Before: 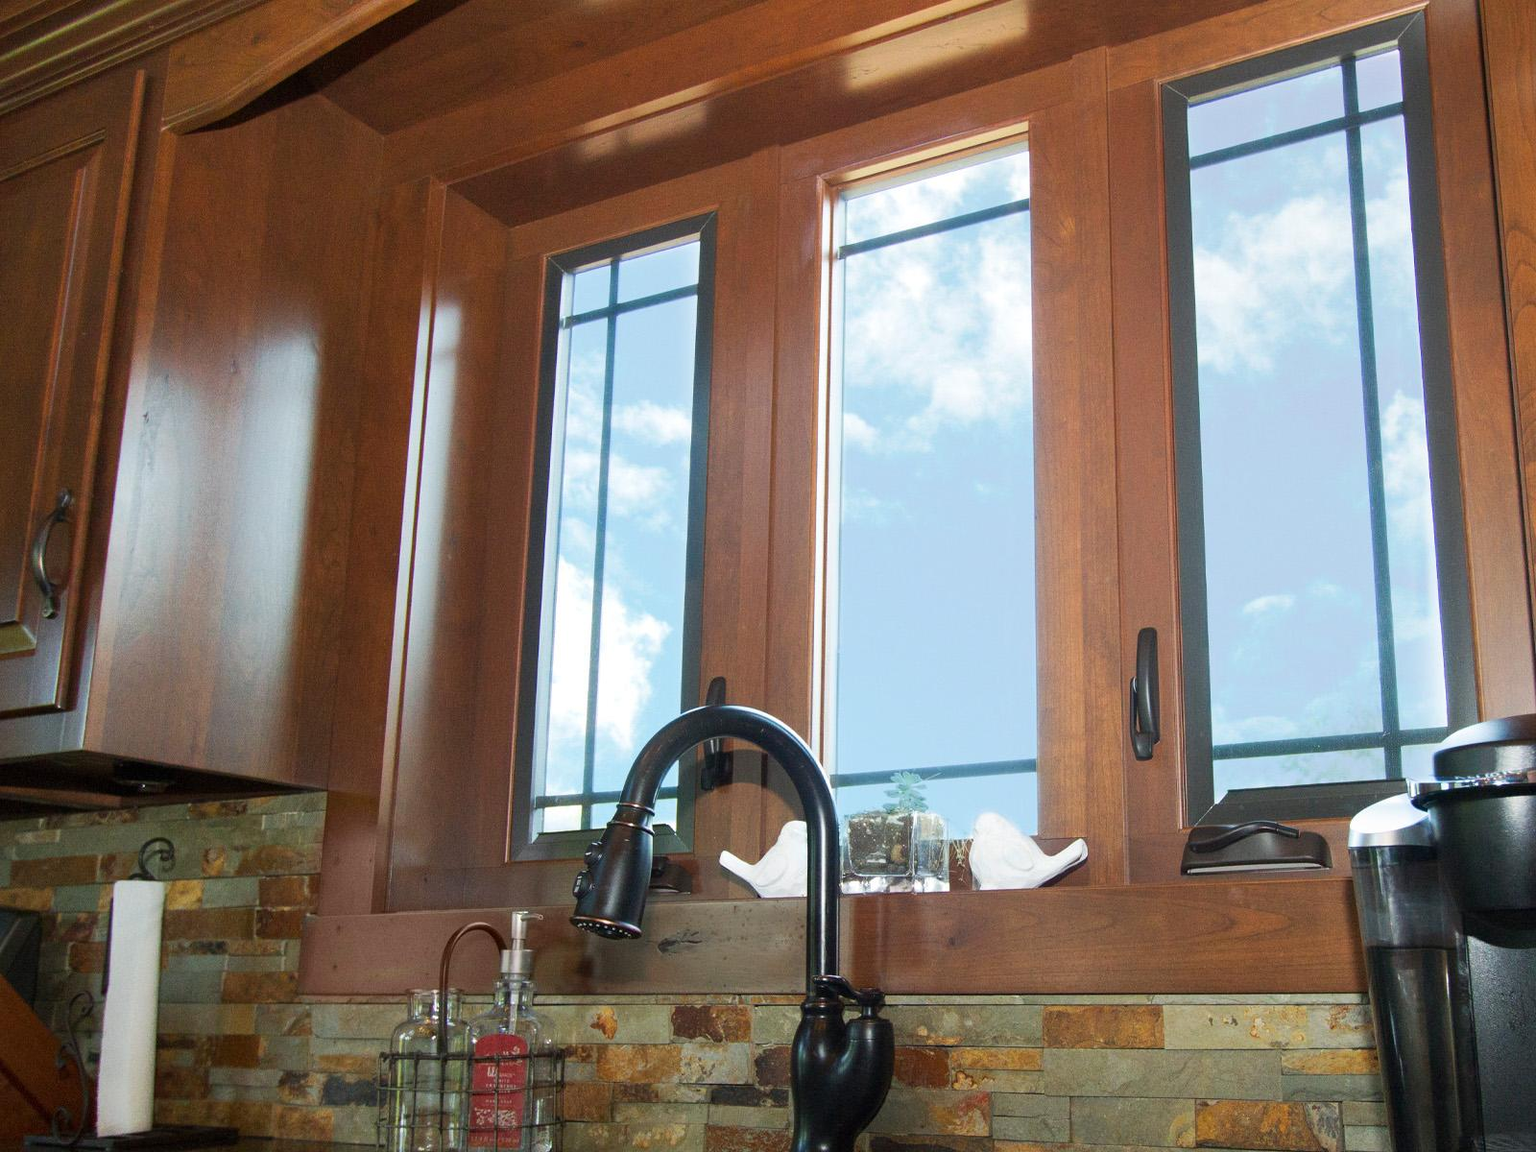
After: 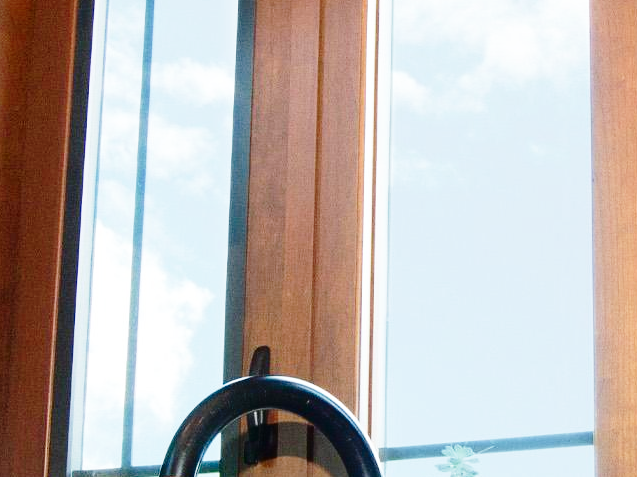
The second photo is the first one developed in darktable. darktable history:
tone curve: curves: ch0 [(0, 0) (0.003, 0.008) (0.011, 0.011) (0.025, 0.014) (0.044, 0.021) (0.069, 0.029) (0.1, 0.042) (0.136, 0.06) (0.177, 0.09) (0.224, 0.126) (0.277, 0.177) (0.335, 0.243) (0.399, 0.31) (0.468, 0.388) (0.543, 0.484) (0.623, 0.585) (0.709, 0.683) (0.801, 0.775) (0.898, 0.873) (1, 1)], color space Lab, independent channels, preserve colors none
crop: left 30.39%, top 29.984%, right 29.762%, bottom 30.24%
base curve: curves: ch0 [(0, 0) (0.028, 0.03) (0.121, 0.232) (0.46, 0.748) (0.859, 0.968) (1, 1)], preserve colors none
